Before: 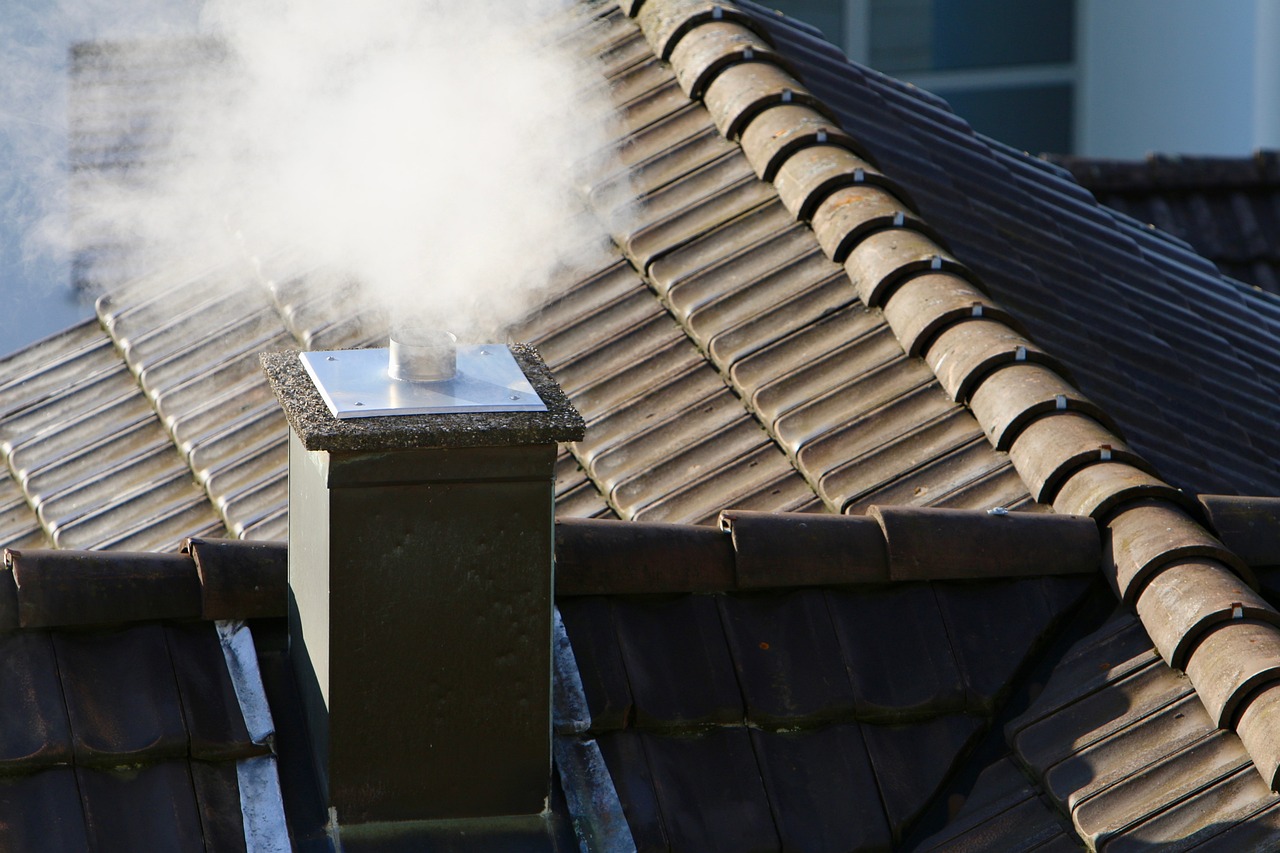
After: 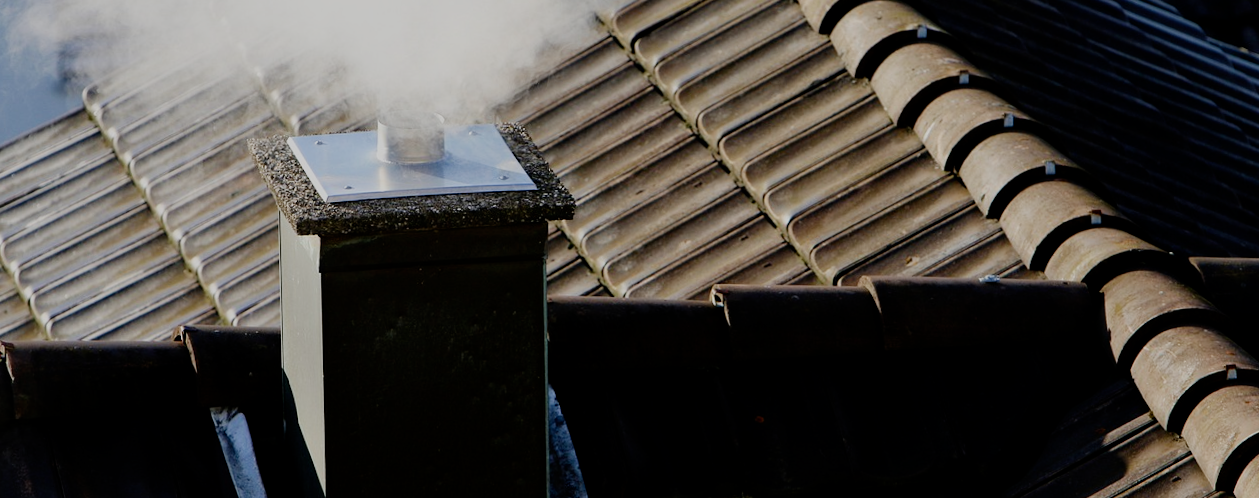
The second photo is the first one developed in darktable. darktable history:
rotate and perspective: rotation -1.42°, crop left 0.016, crop right 0.984, crop top 0.035, crop bottom 0.965
crop and rotate: top 25.357%, bottom 13.942%
filmic rgb: middle gray luminance 29%, black relative exposure -10.3 EV, white relative exposure 5.5 EV, threshold 6 EV, target black luminance 0%, hardness 3.95, latitude 2.04%, contrast 1.132, highlights saturation mix 5%, shadows ↔ highlights balance 15.11%, preserve chrominance no, color science v3 (2019), use custom middle-gray values true, iterations of high-quality reconstruction 0, enable highlight reconstruction true
exposure: black level correction 0.001, exposure 0.191 EV, compensate highlight preservation false
